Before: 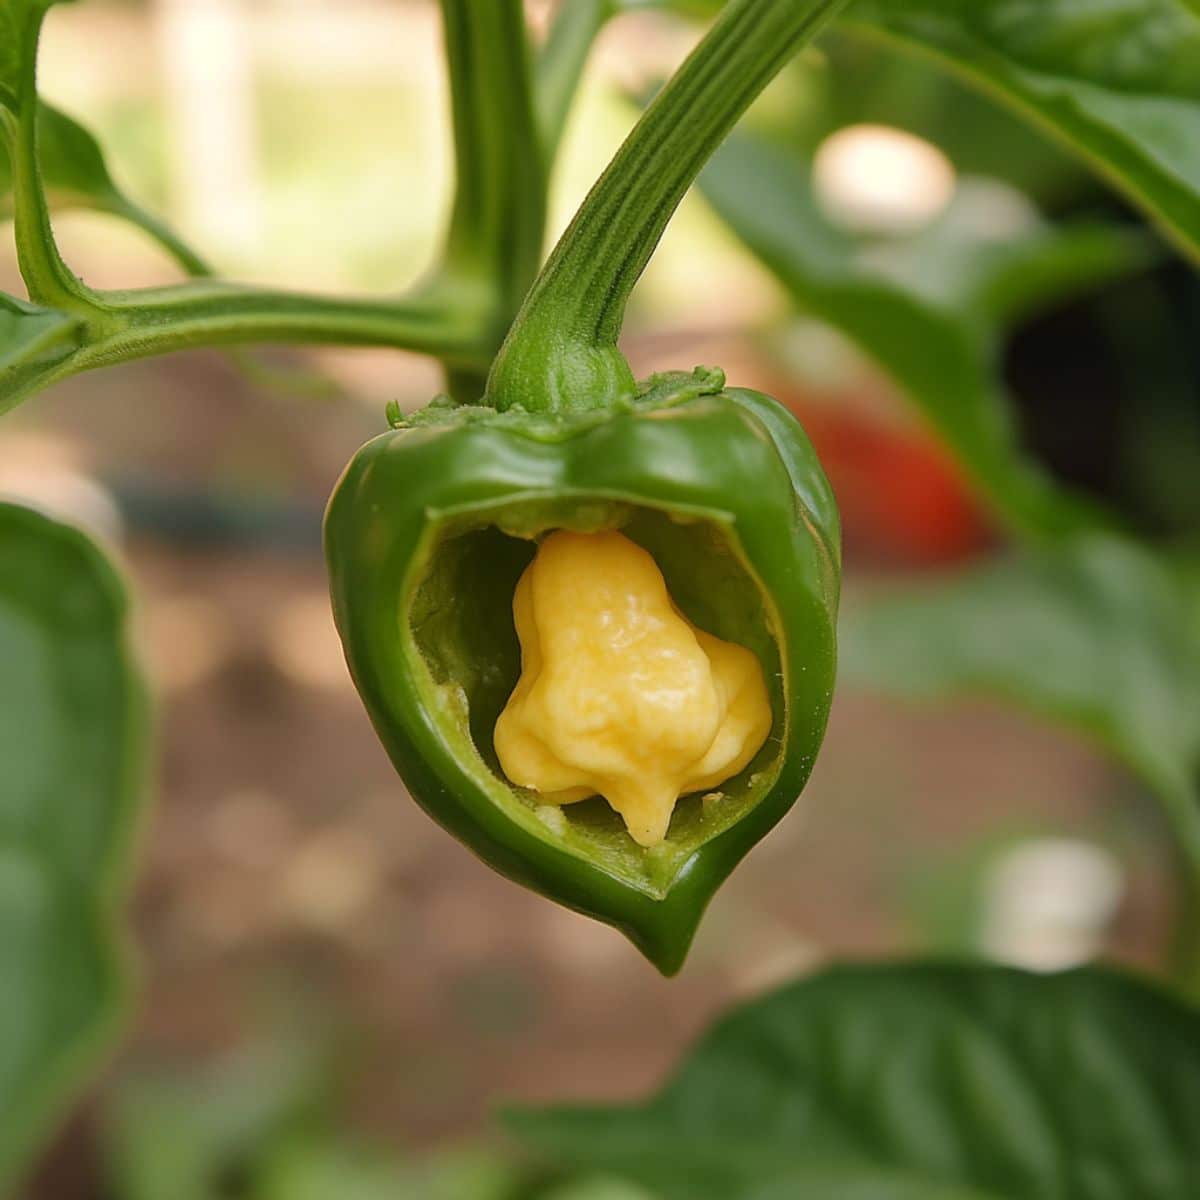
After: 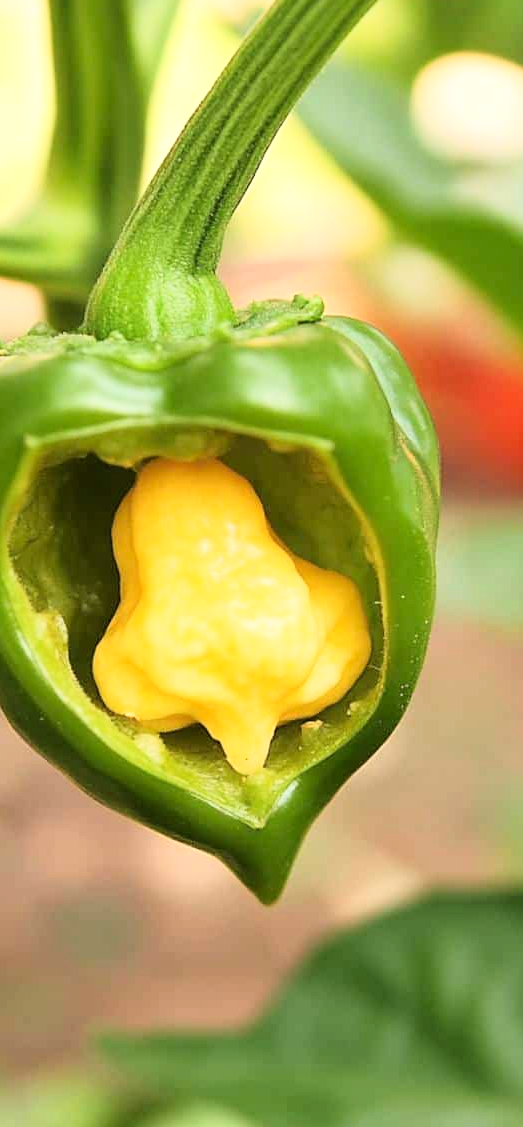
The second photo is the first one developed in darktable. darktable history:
base curve: curves: ch0 [(0, 0) (0.012, 0.01) (0.073, 0.168) (0.31, 0.711) (0.645, 0.957) (1, 1)]
crop: left 33.441%, top 6.01%, right 22.902%
